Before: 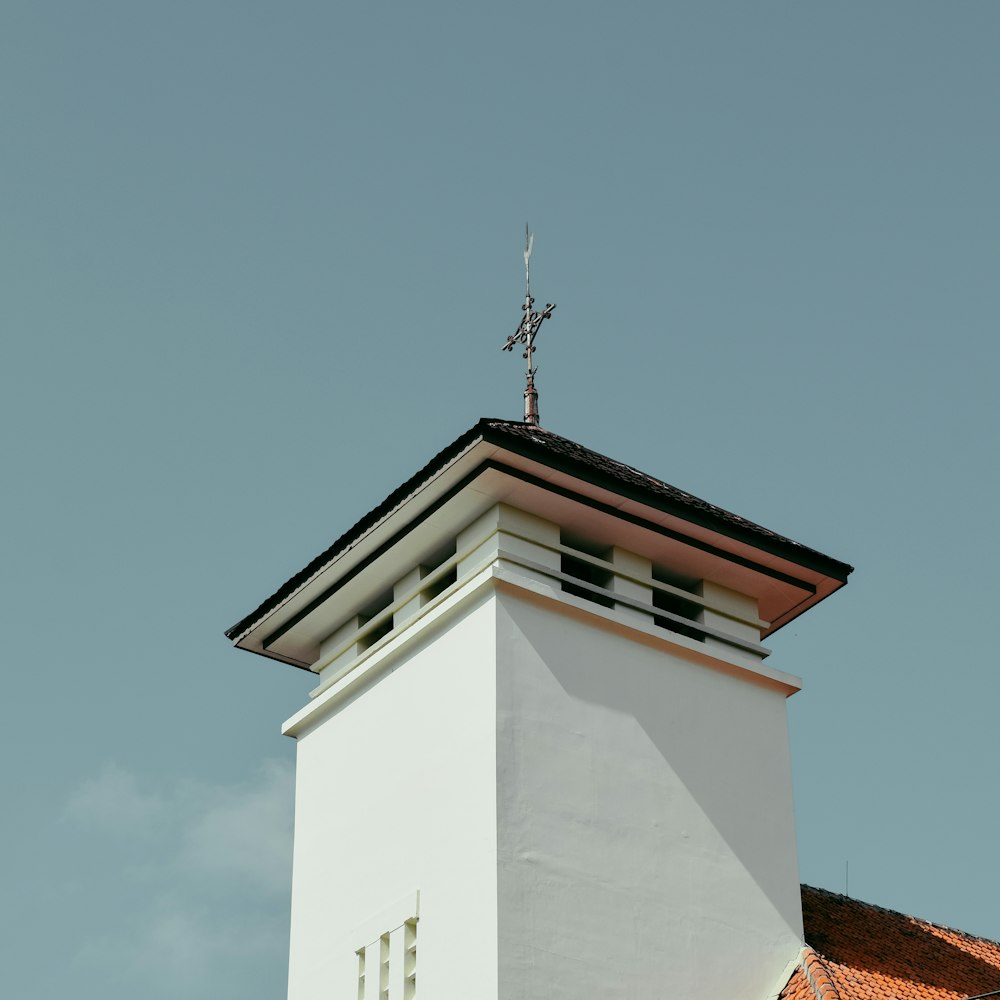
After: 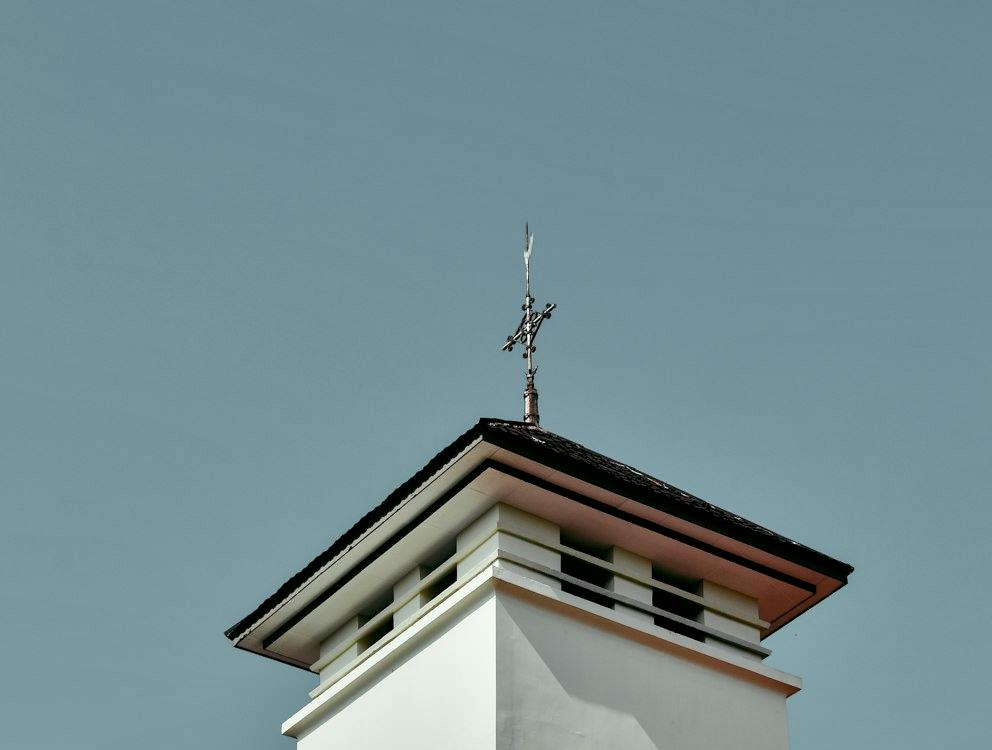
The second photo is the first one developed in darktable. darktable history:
exposure: black level correction 0, compensate highlight preservation false
local contrast: mode bilateral grid, contrast 20, coarseness 49, detail 179%, midtone range 0.2
crop: bottom 24.983%
shadows and highlights: shadows 48.64, highlights -40.58, soften with gaussian
